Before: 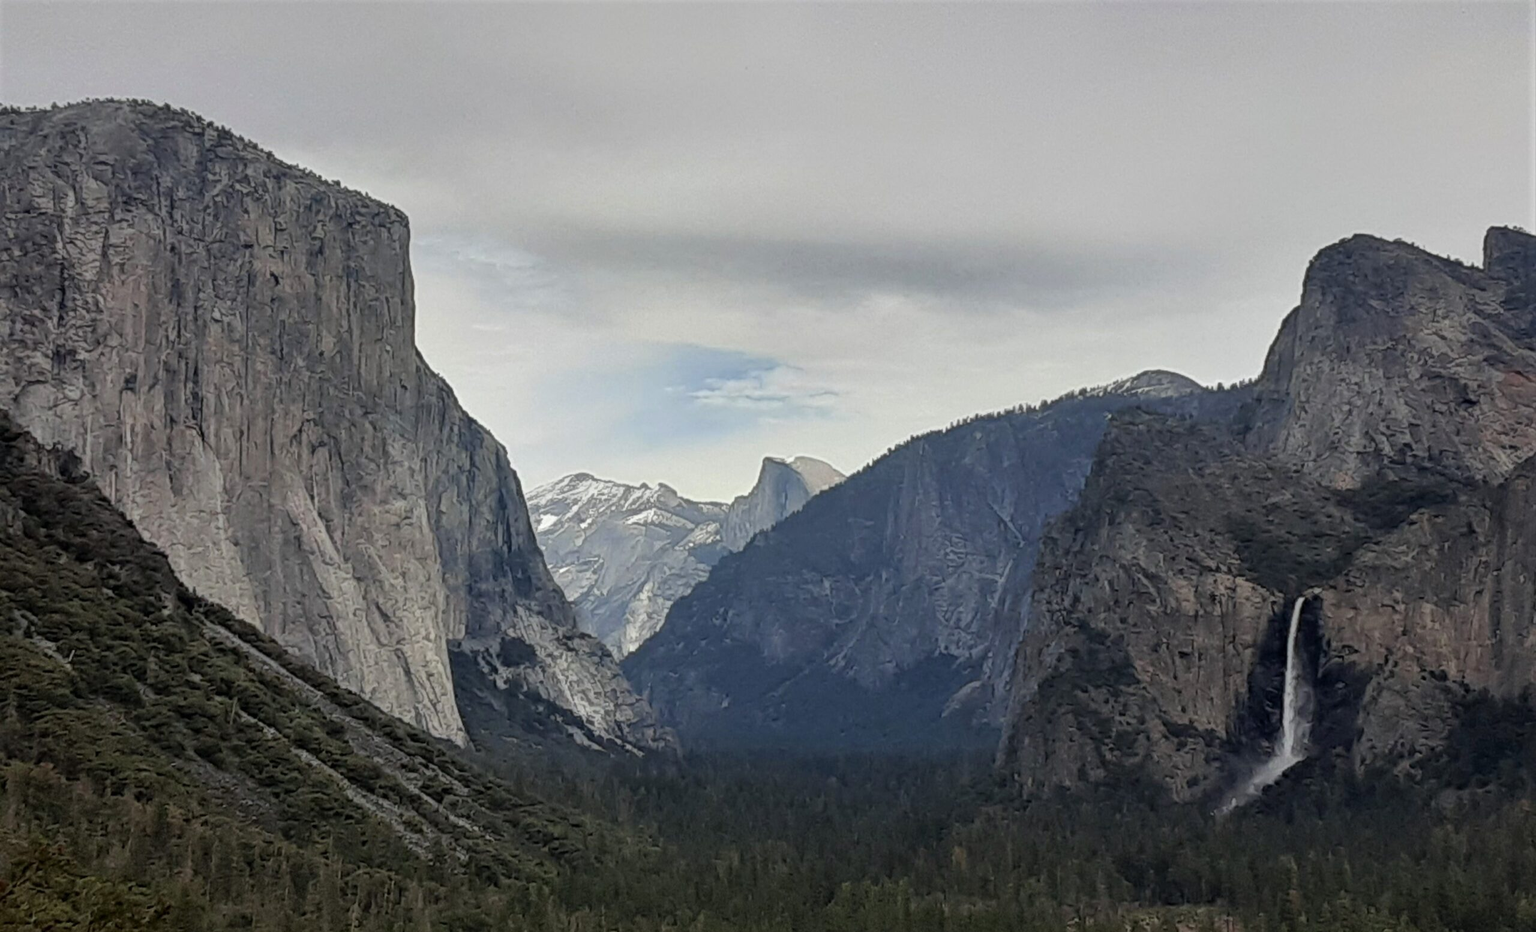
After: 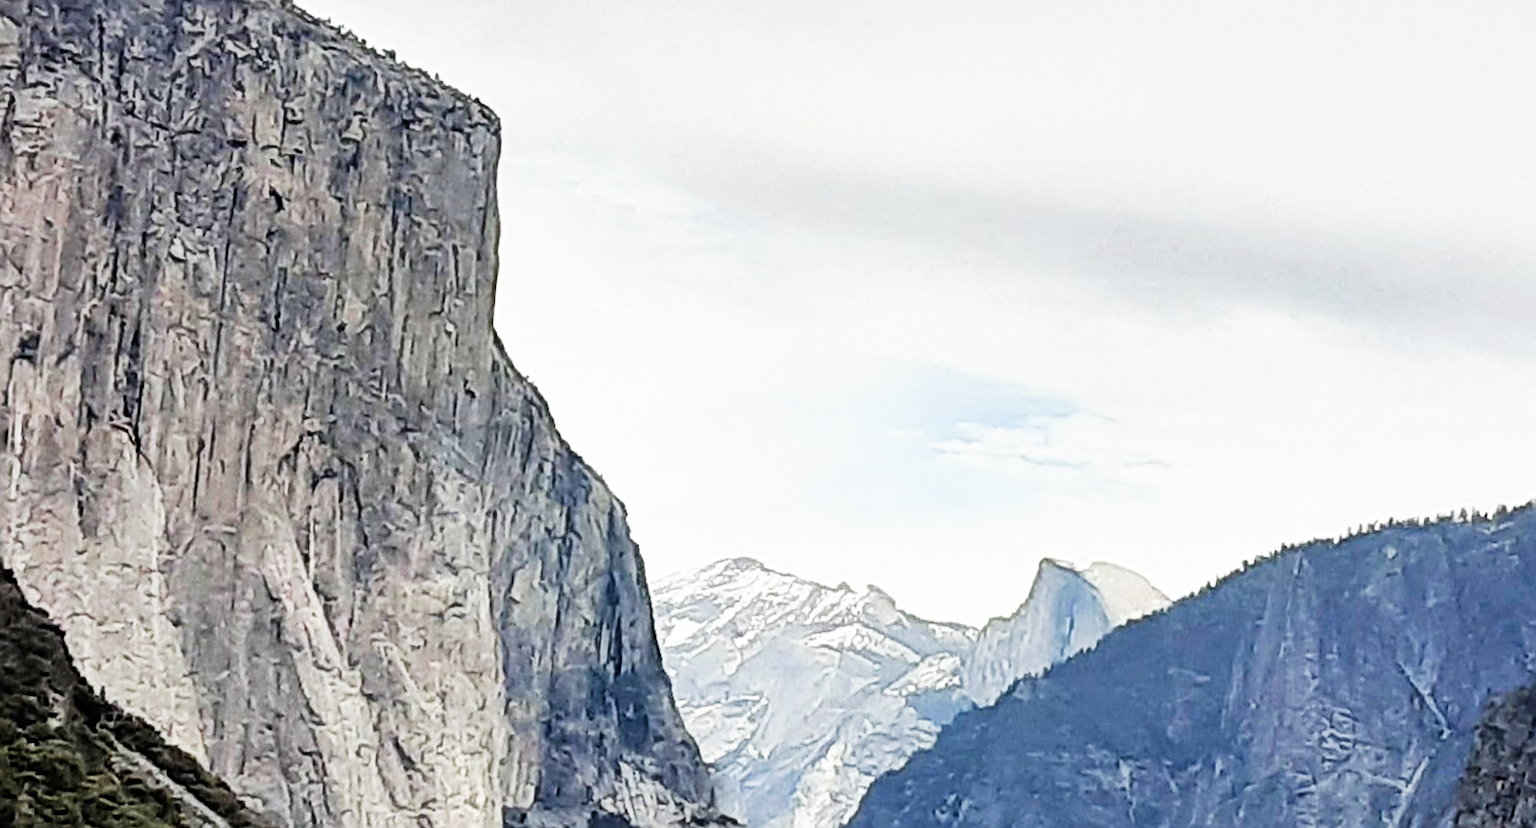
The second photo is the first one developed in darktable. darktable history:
sharpen: amount 0.75
crop and rotate: angle -4.99°, left 2.122%, top 6.945%, right 27.566%, bottom 30.519%
base curve: curves: ch0 [(0, 0) (0.007, 0.004) (0.027, 0.03) (0.046, 0.07) (0.207, 0.54) (0.442, 0.872) (0.673, 0.972) (1, 1)], preserve colors none
